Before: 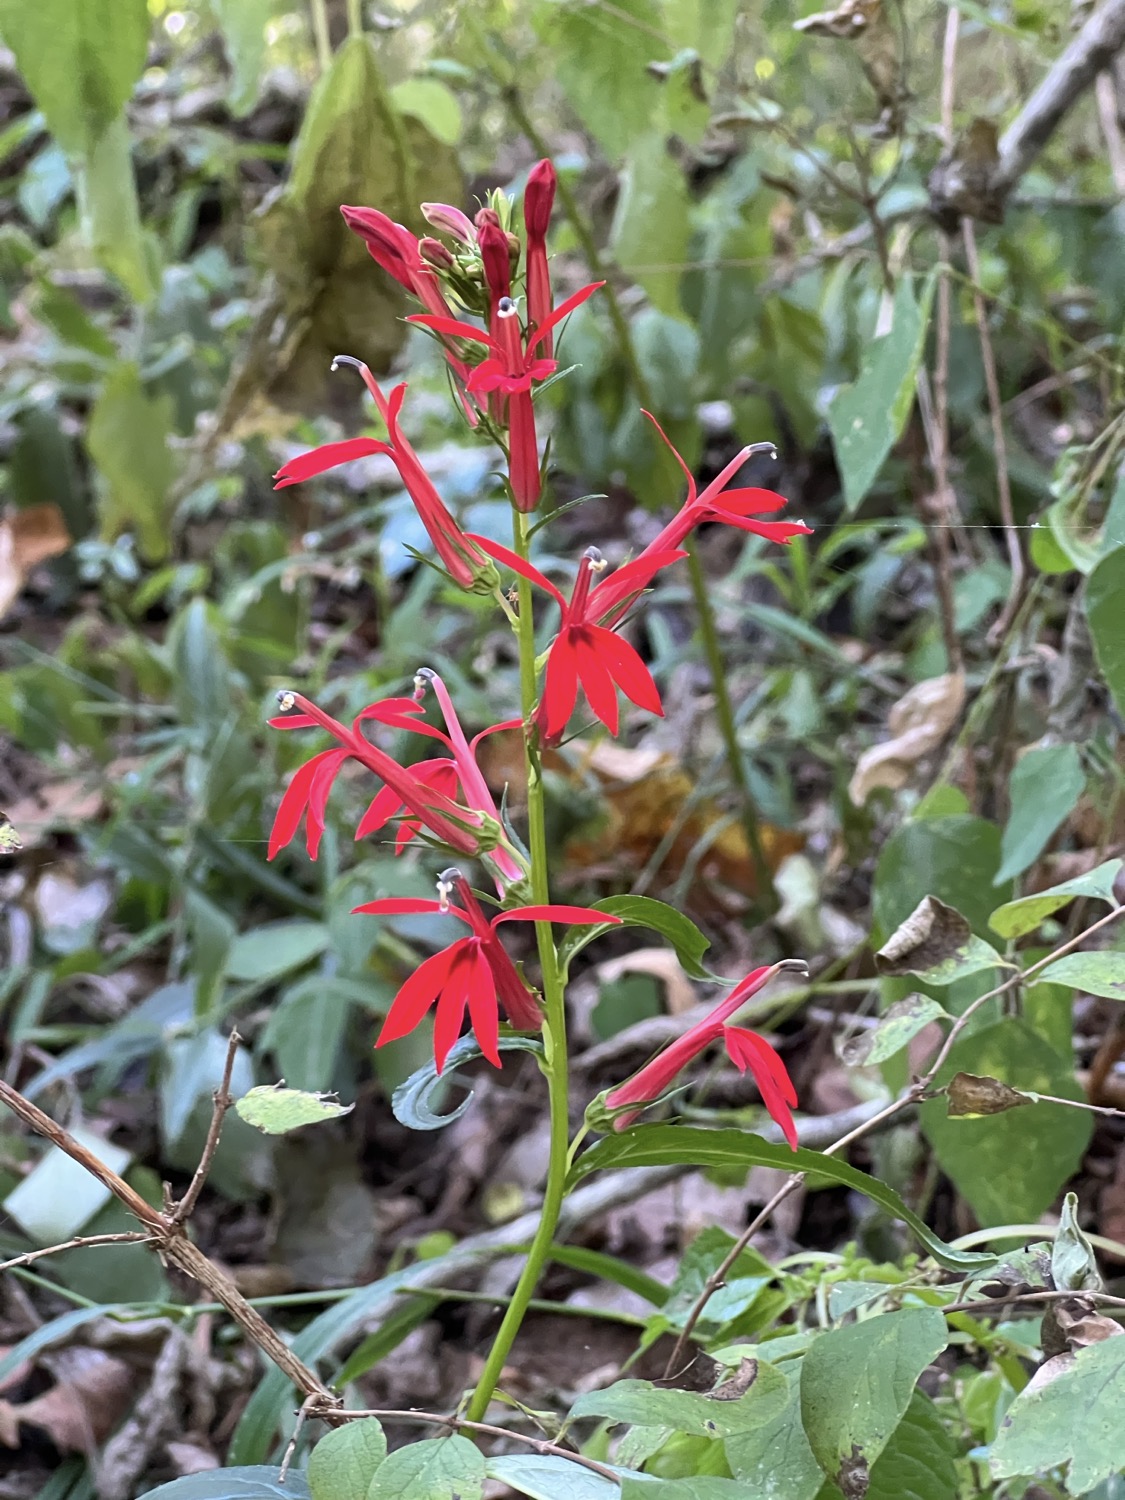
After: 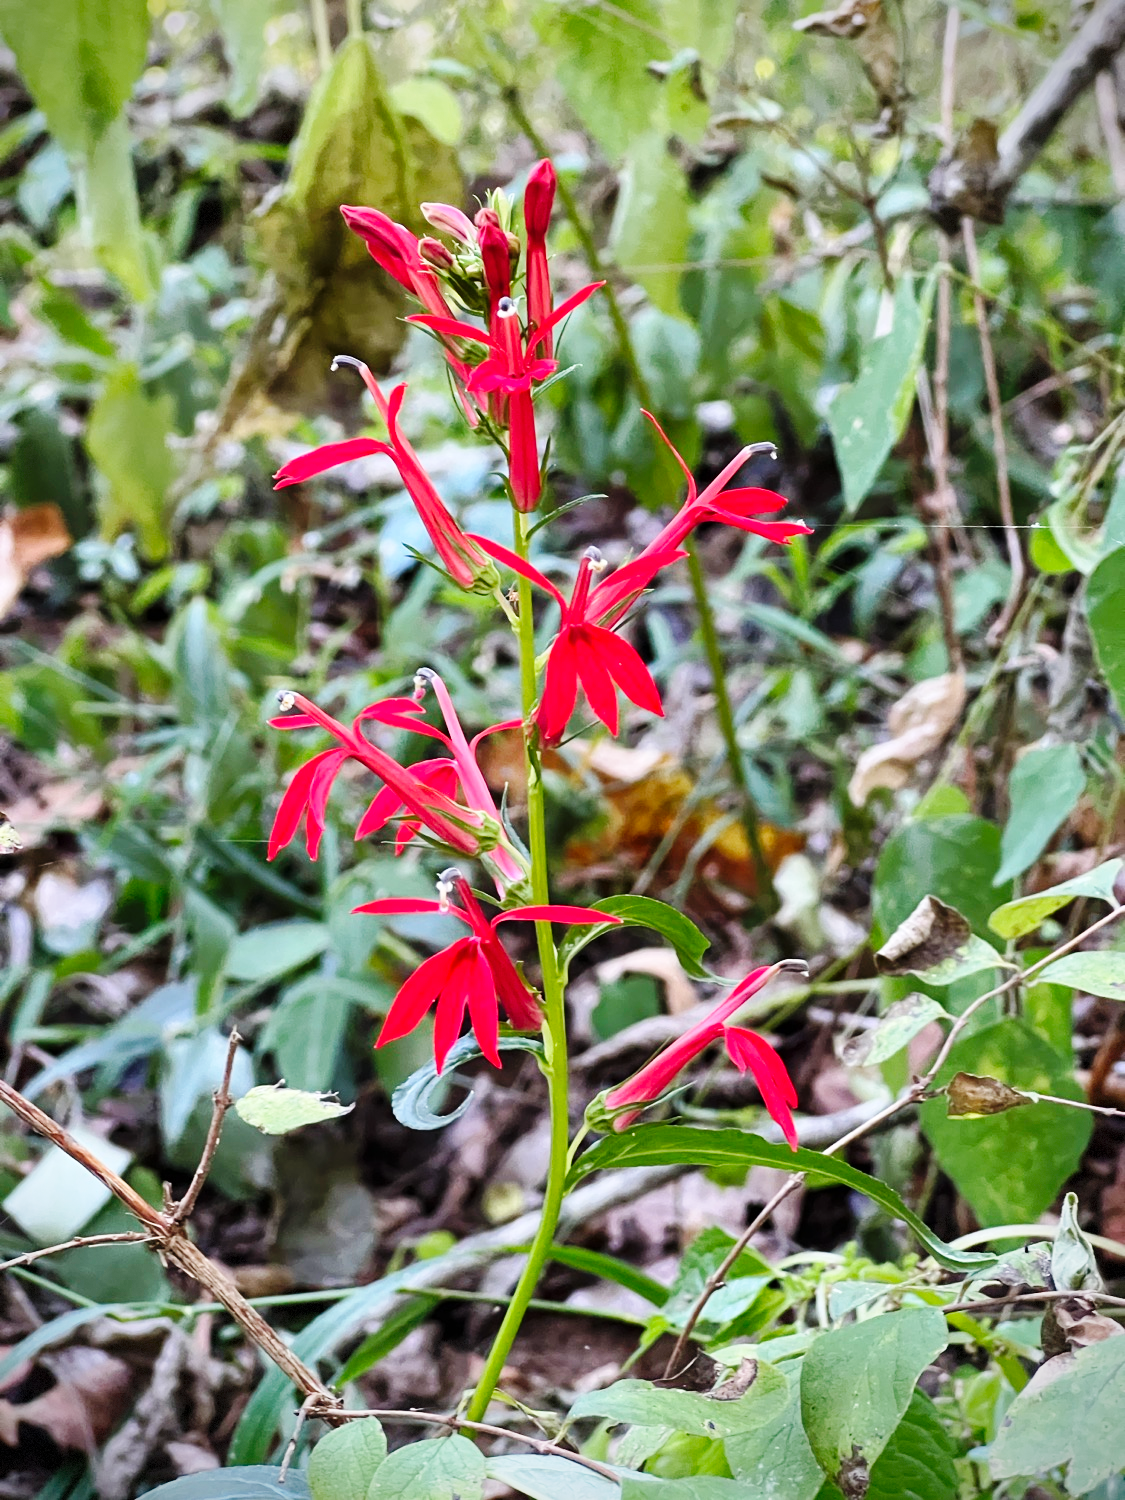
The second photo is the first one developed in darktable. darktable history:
tone equalizer: on, module defaults
base curve: curves: ch0 [(0, 0) (0.036, 0.025) (0.121, 0.166) (0.206, 0.329) (0.605, 0.79) (1, 1)], preserve colors none
vignetting: saturation -0.002, dithering 8-bit output
